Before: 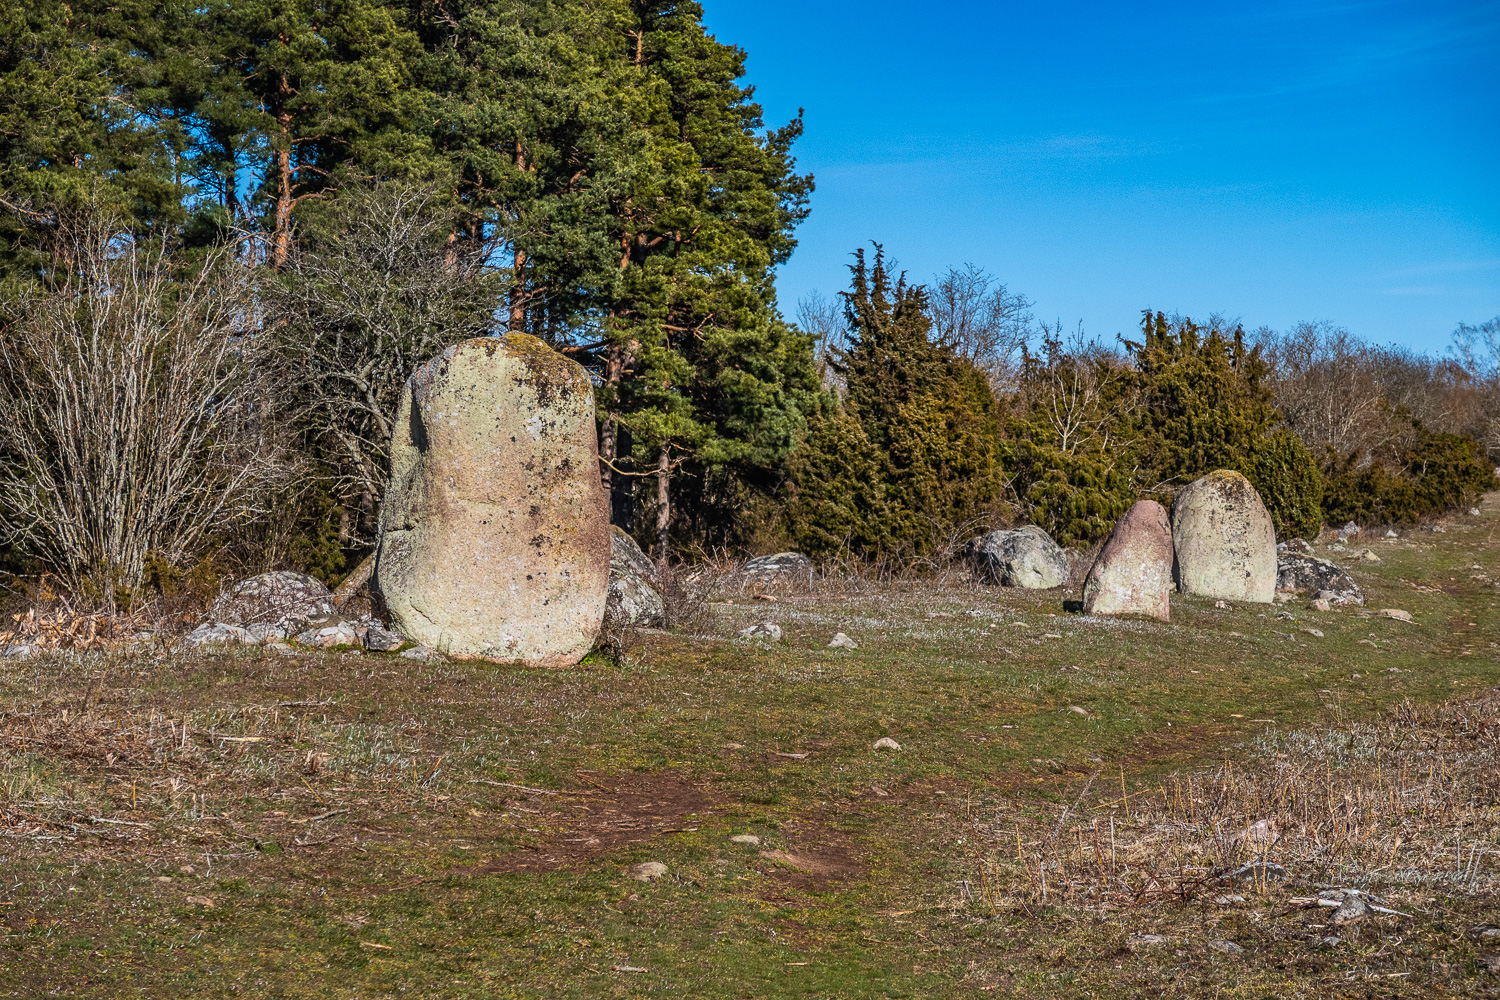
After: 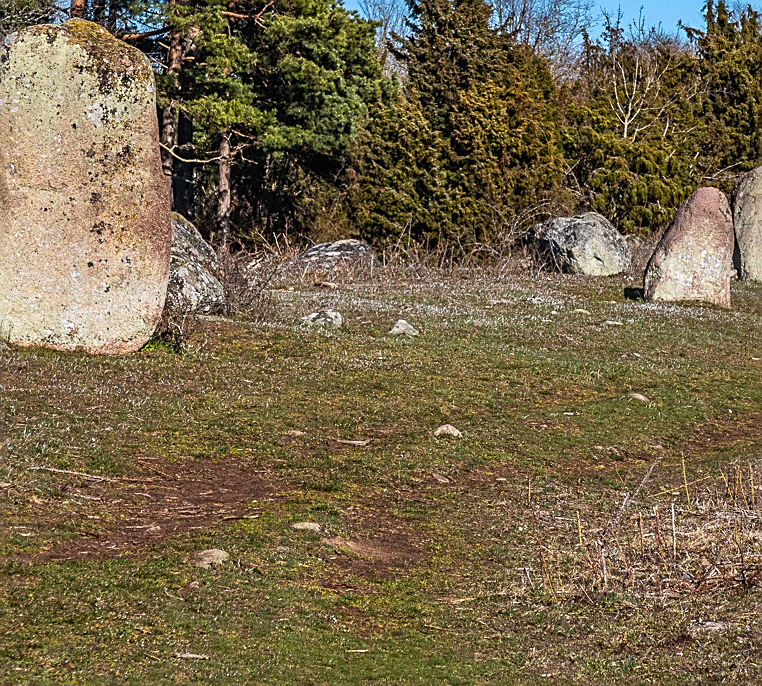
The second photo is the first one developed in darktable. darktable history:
crop and rotate: left 29.289%, top 31.344%, right 19.852%
sharpen: amount 0.497
exposure: exposure 0.126 EV, compensate highlight preservation false
